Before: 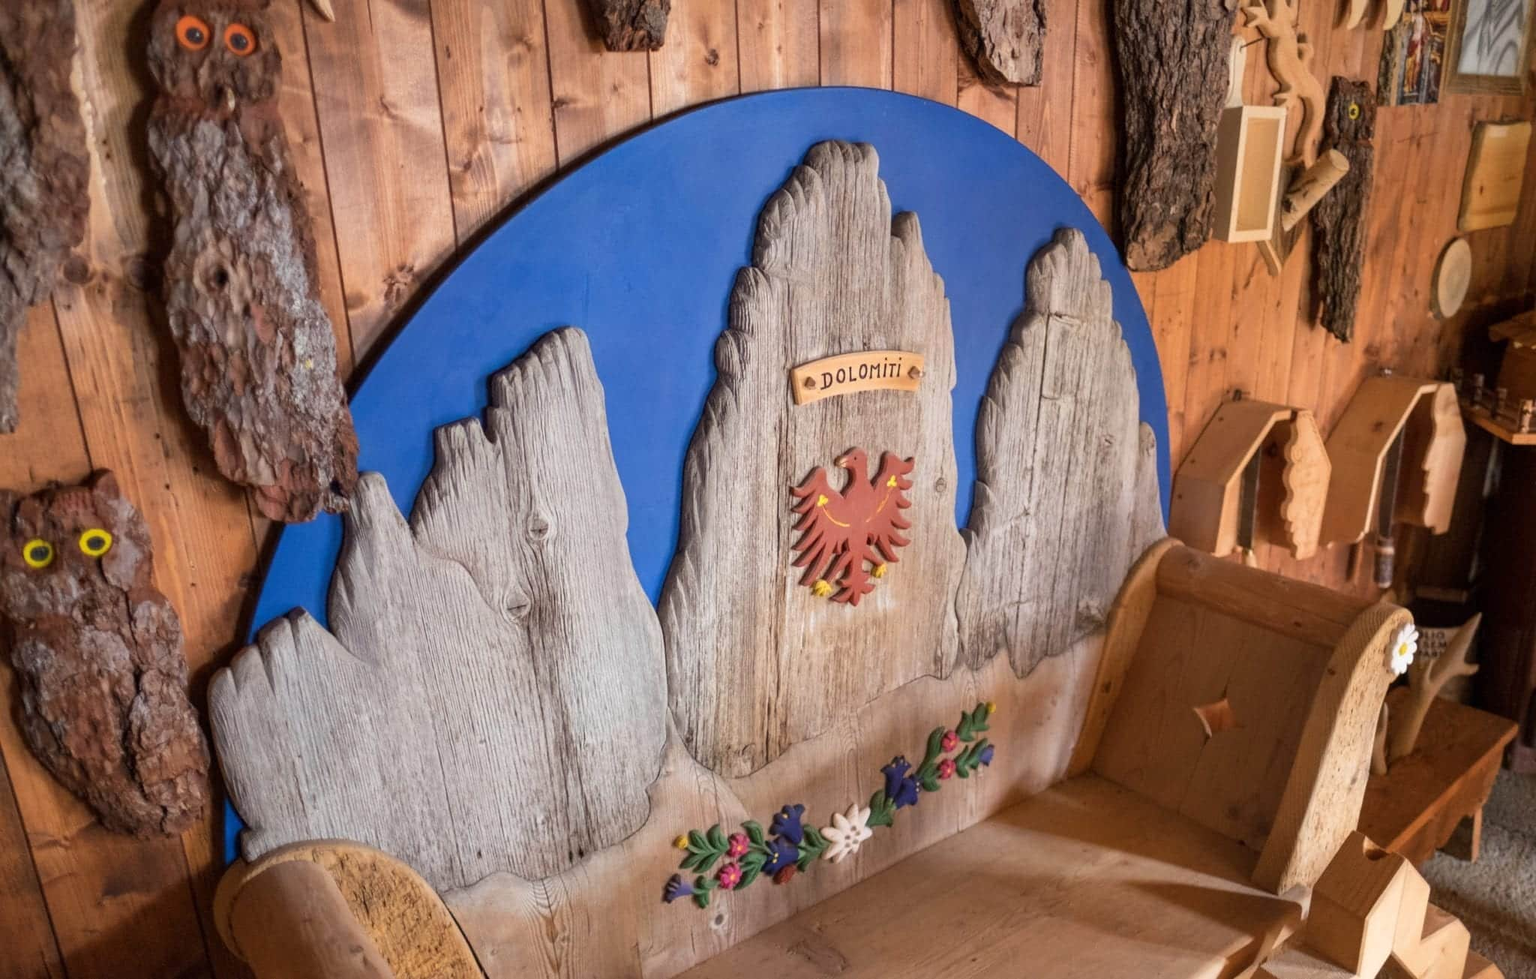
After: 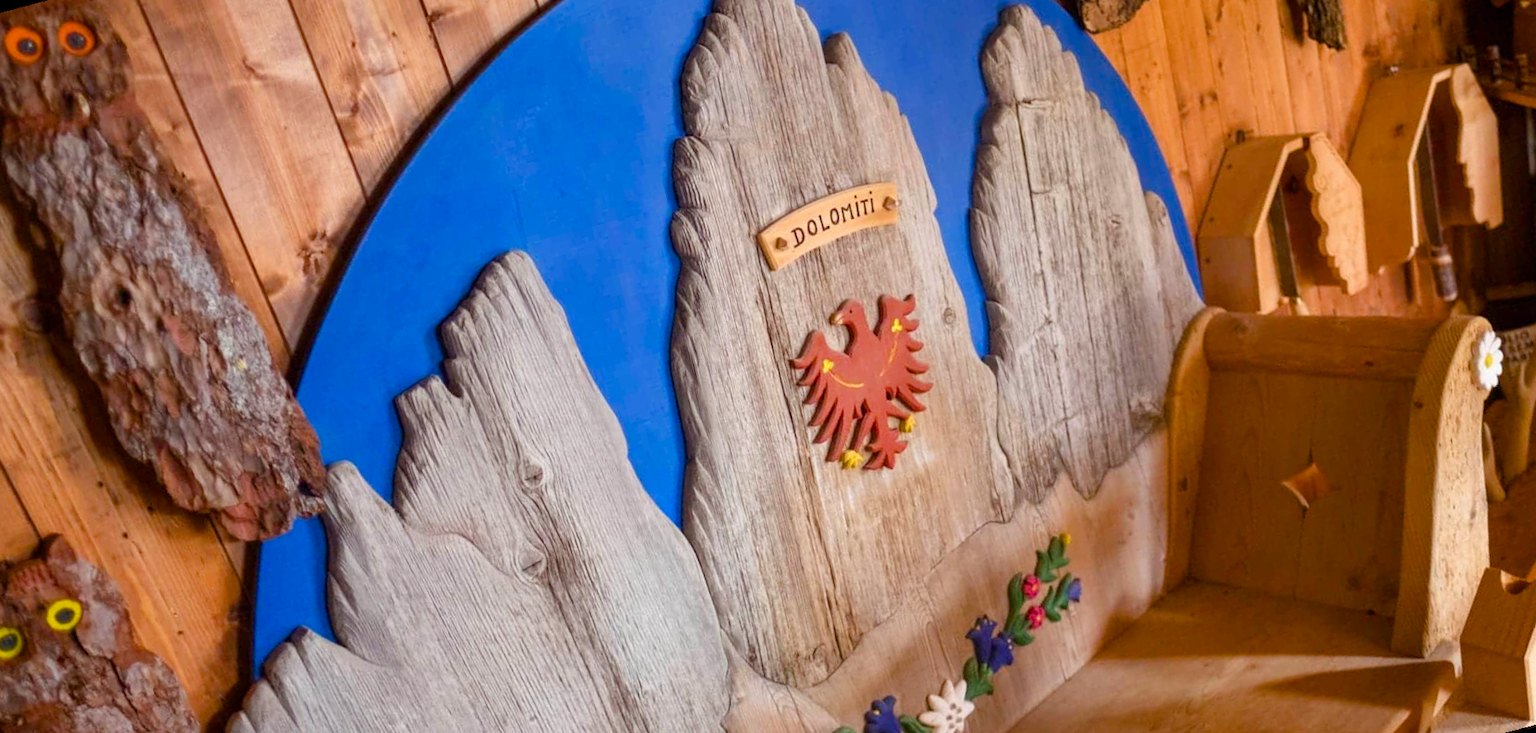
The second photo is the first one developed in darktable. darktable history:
rotate and perspective: rotation -14.8°, crop left 0.1, crop right 0.903, crop top 0.25, crop bottom 0.748
color balance rgb: perceptual saturation grading › global saturation 35%, perceptual saturation grading › highlights -30%, perceptual saturation grading › shadows 35%, perceptual brilliance grading › global brilliance 3%, perceptual brilliance grading › highlights -3%, perceptual brilliance grading › shadows 3%
